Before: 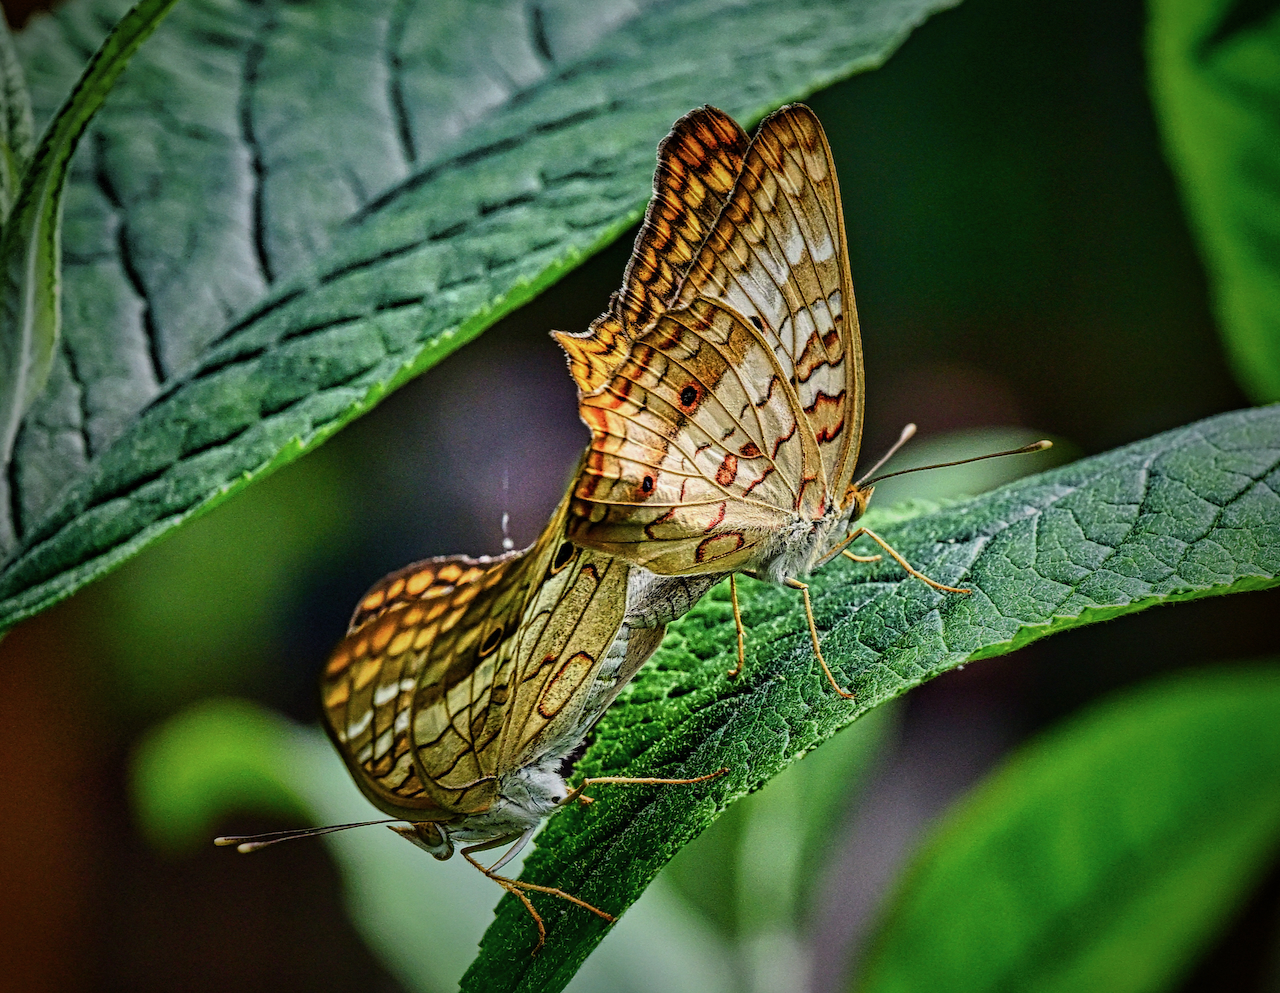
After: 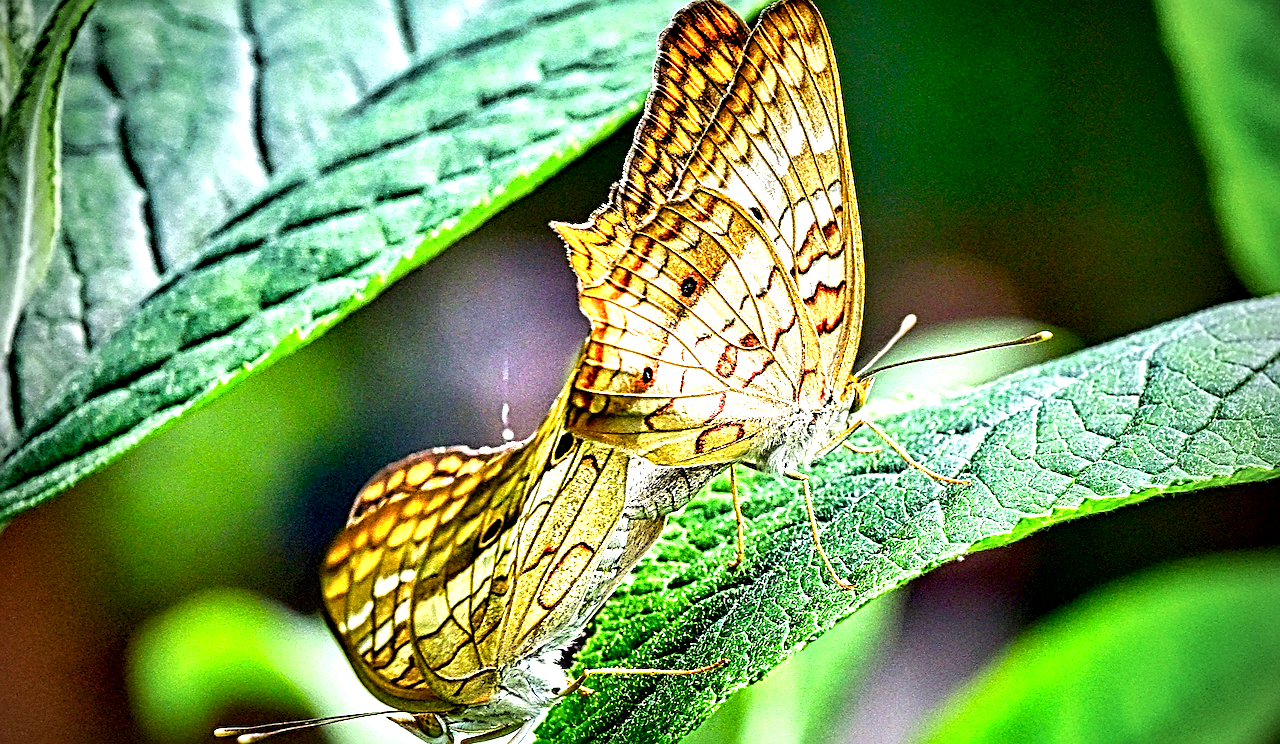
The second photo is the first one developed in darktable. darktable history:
rotate and perspective: automatic cropping off
sharpen: on, module defaults
white balance: red 1, blue 1
vignetting: fall-off radius 60.65%
crop: top 11.038%, bottom 13.962%
exposure: black level correction 0, exposure 1.9 EV, compensate highlight preservation false
color correction: saturation 0.99
